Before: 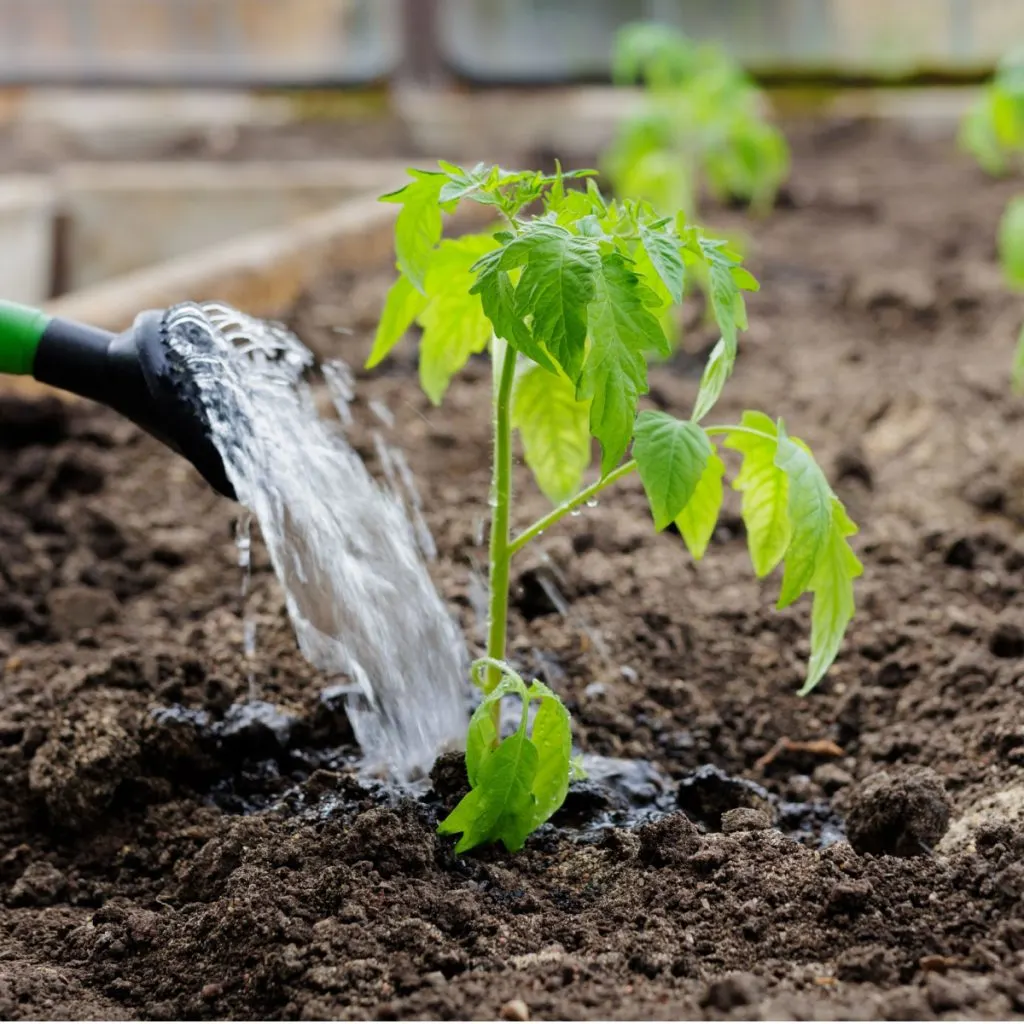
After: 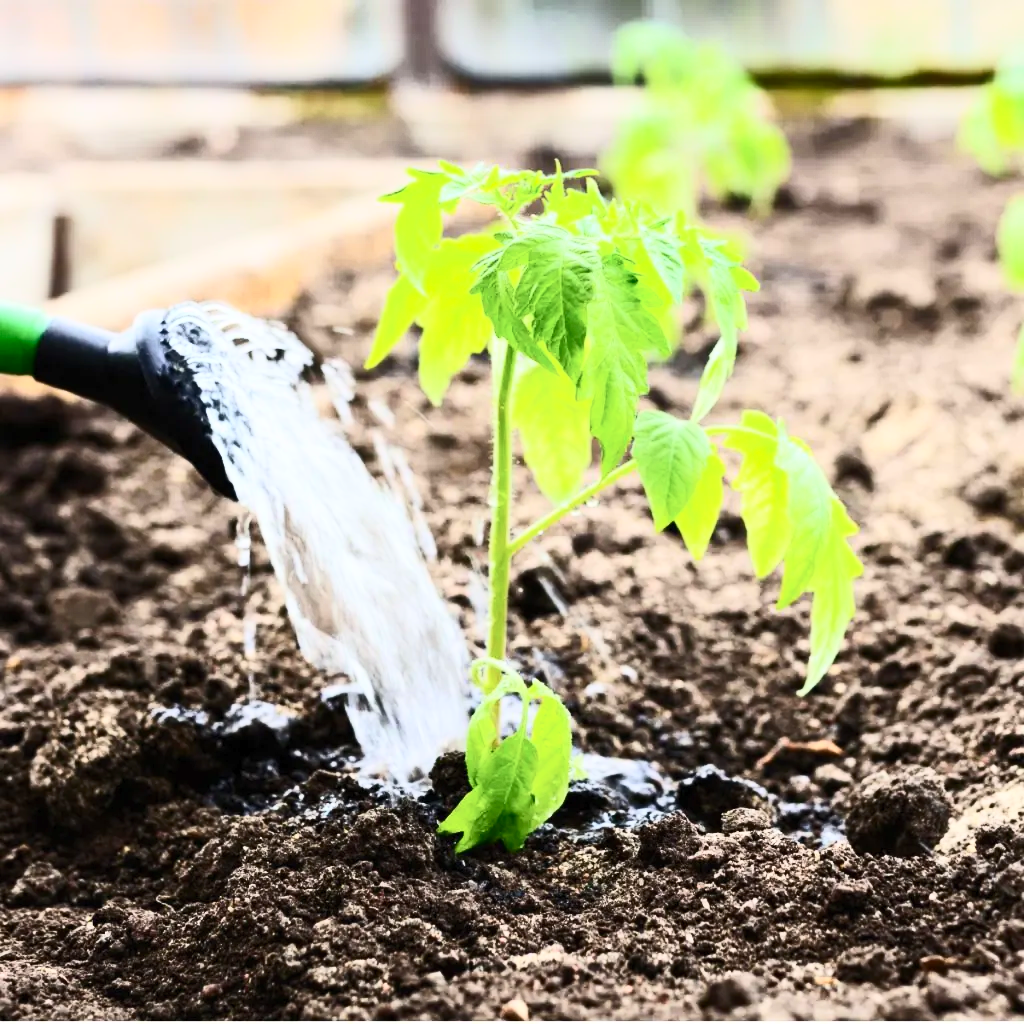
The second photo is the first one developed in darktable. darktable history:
base curve: curves: ch0 [(0, 0) (0.262, 0.32) (0.722, 0.705) (1, 1)]
contrast brightness saturation: contrast 0.62, brightness 0.34, saturation 0.14
tone equalizer: on, module defaults
